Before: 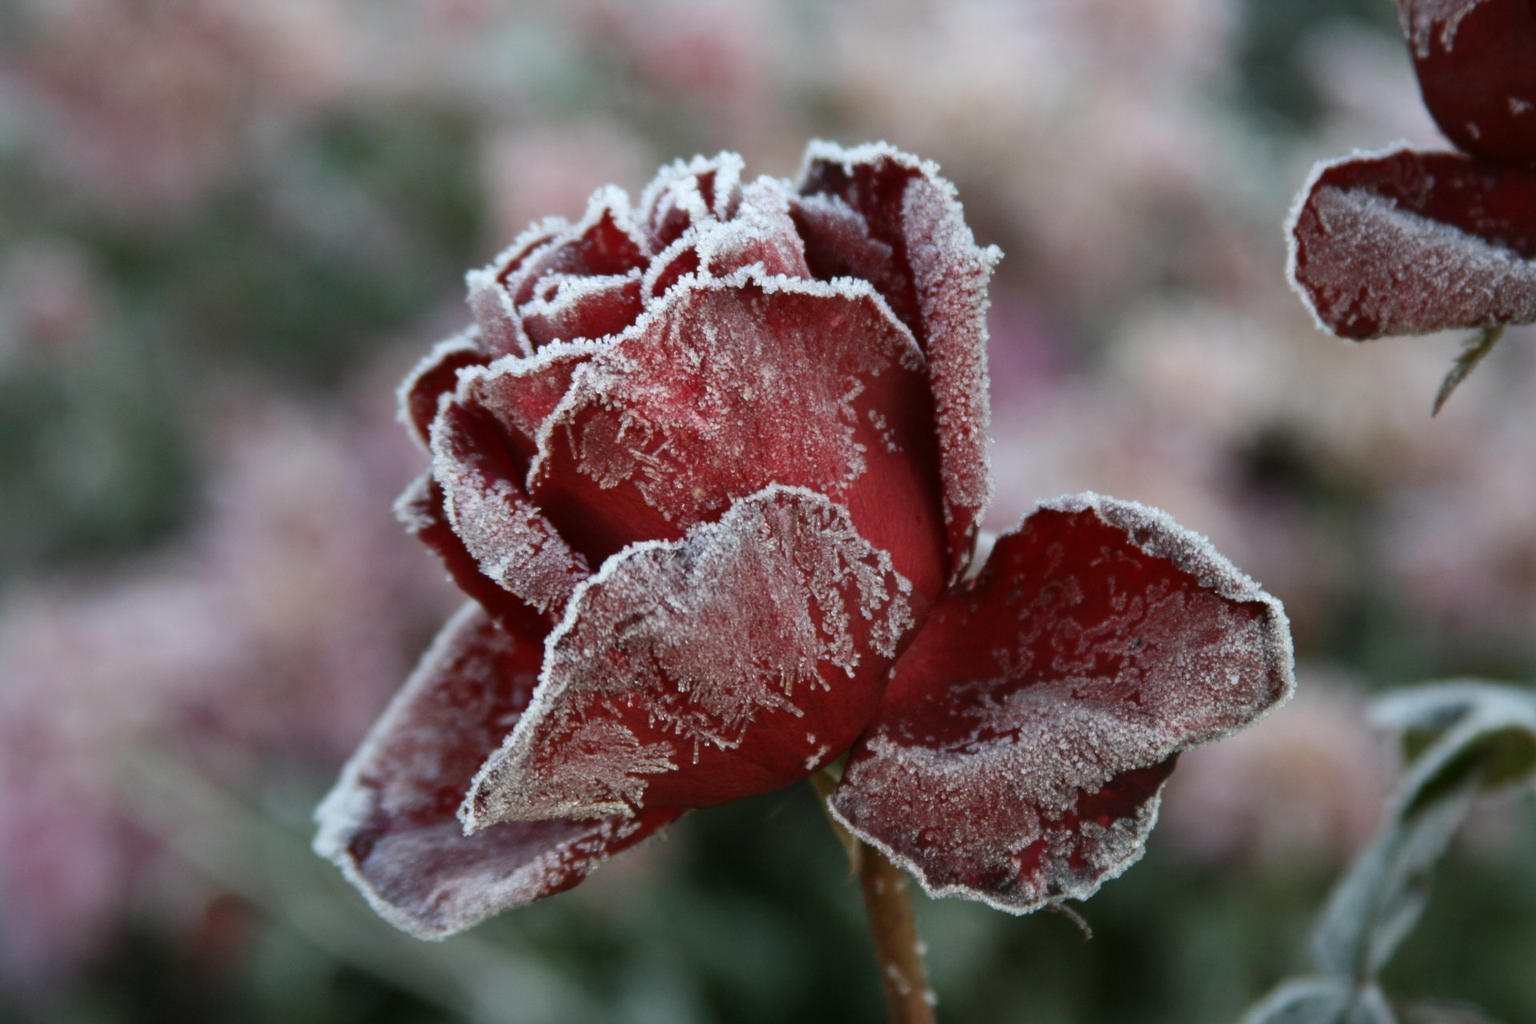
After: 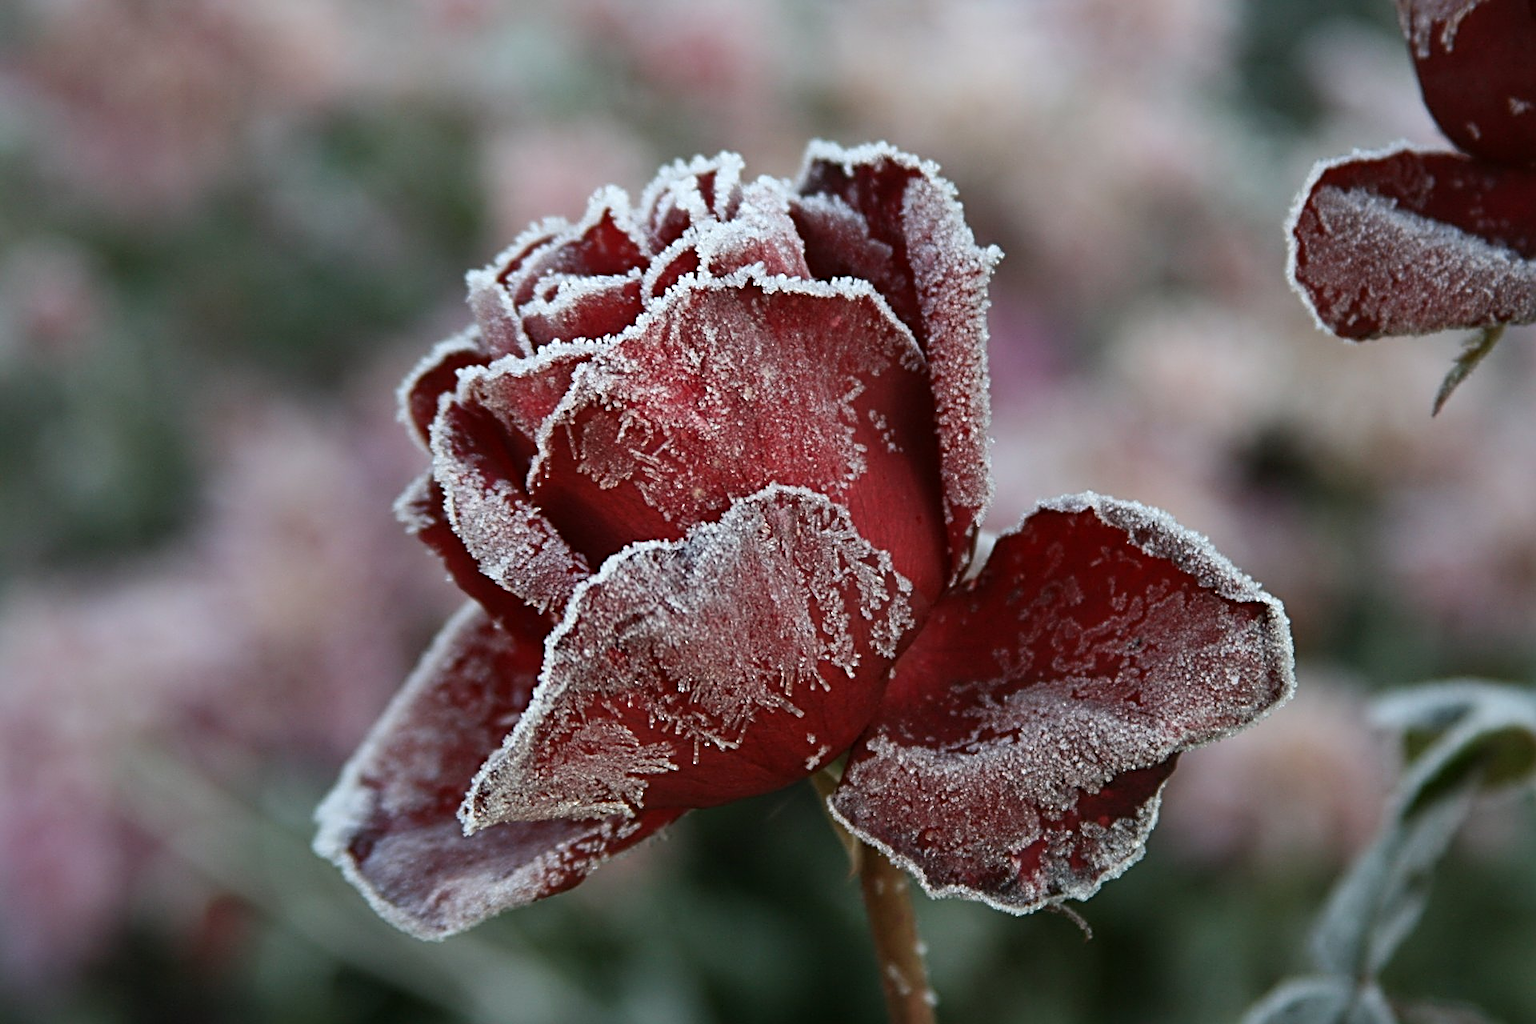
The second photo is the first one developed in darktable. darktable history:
sharpen: radius 2.976, amount 0.773
